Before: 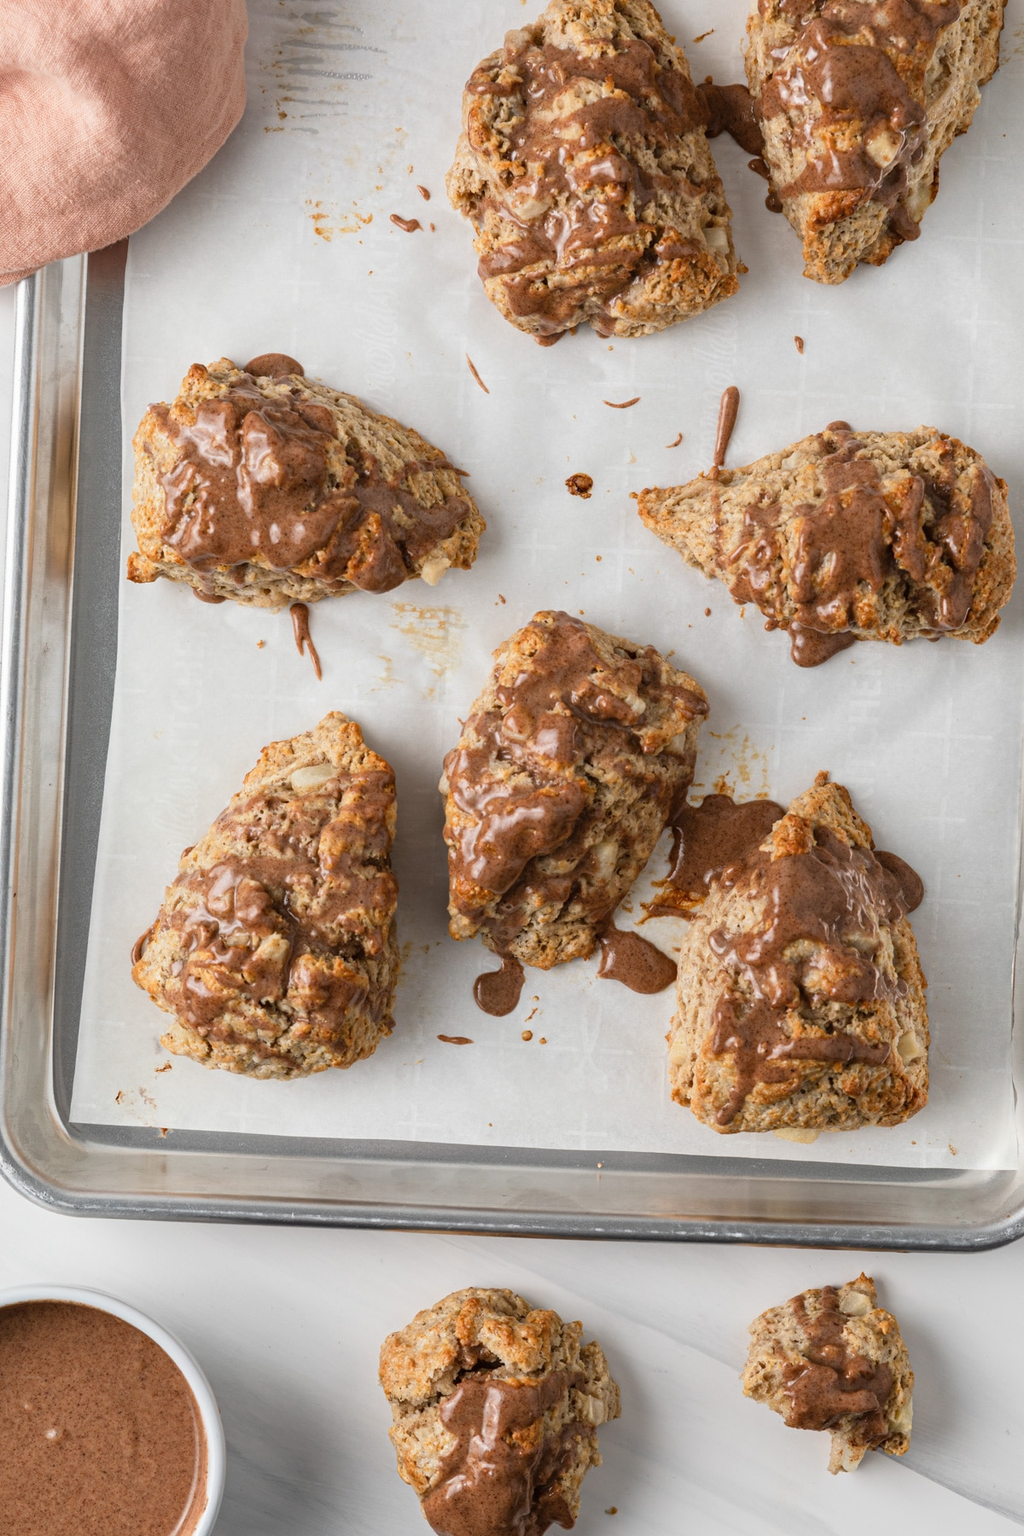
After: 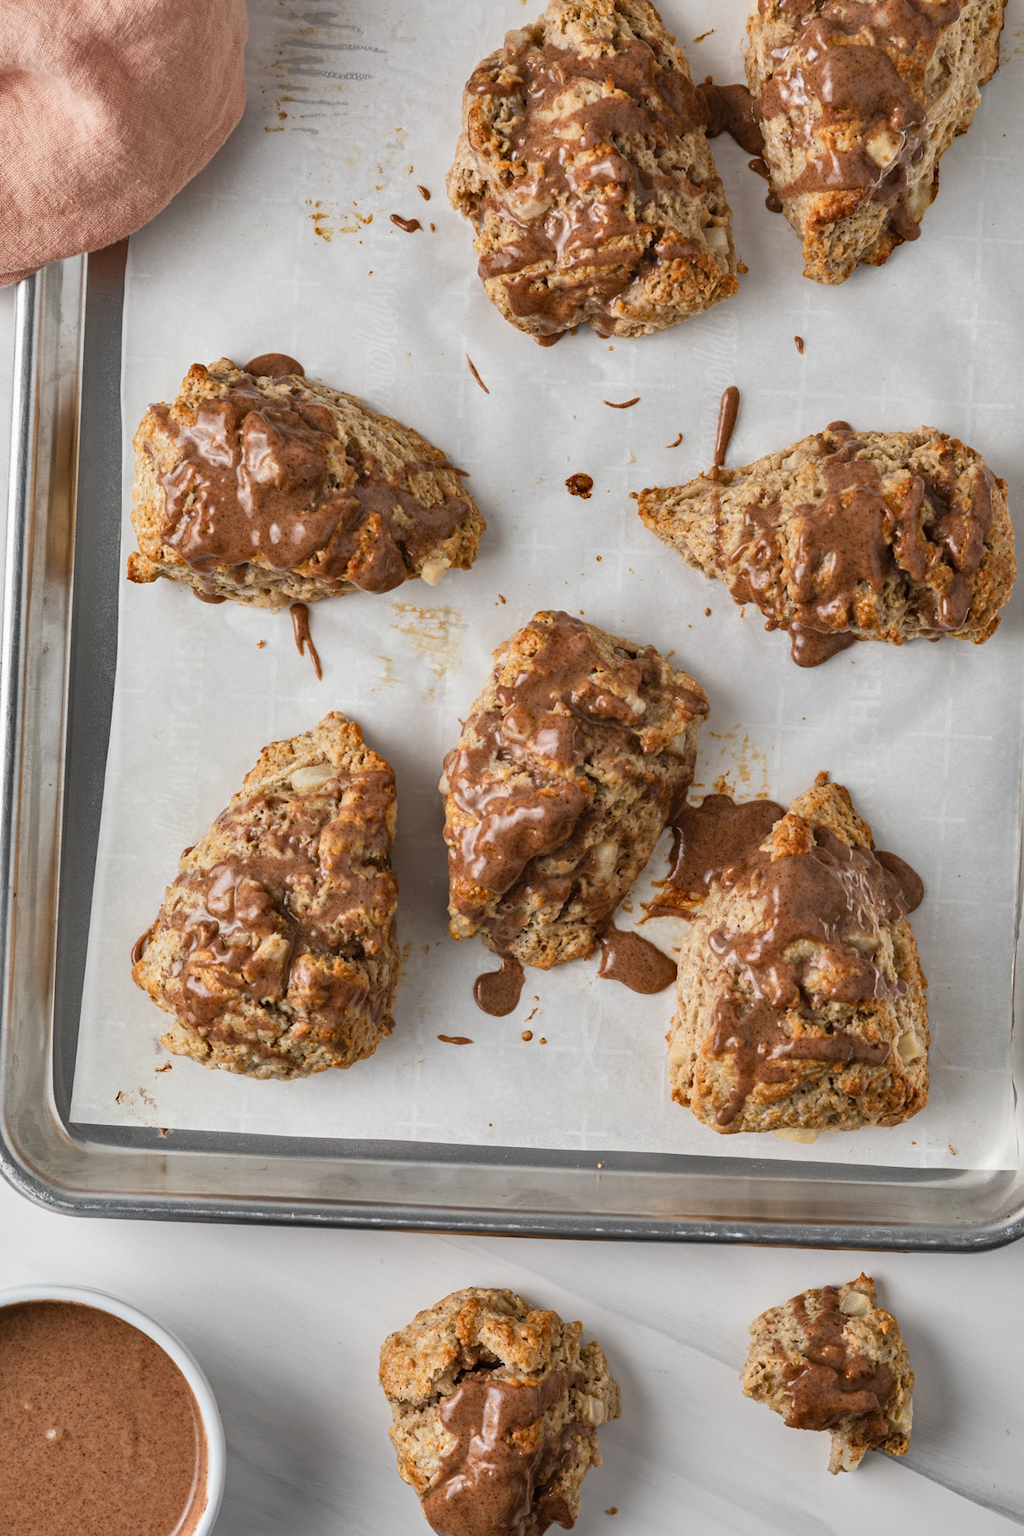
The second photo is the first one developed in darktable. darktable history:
shadows and highlights: shadows 60, highlights -60.23, soften with gaussian
